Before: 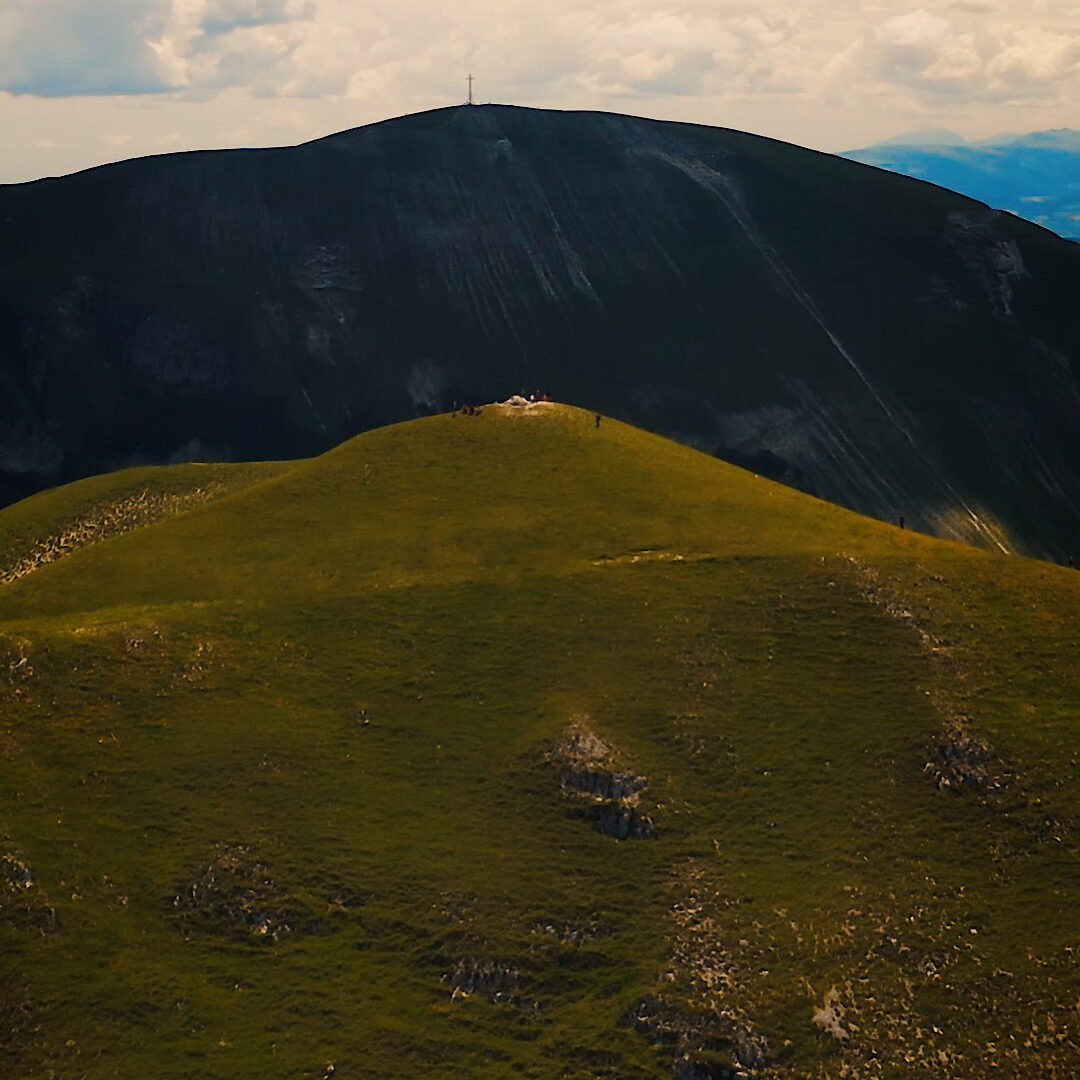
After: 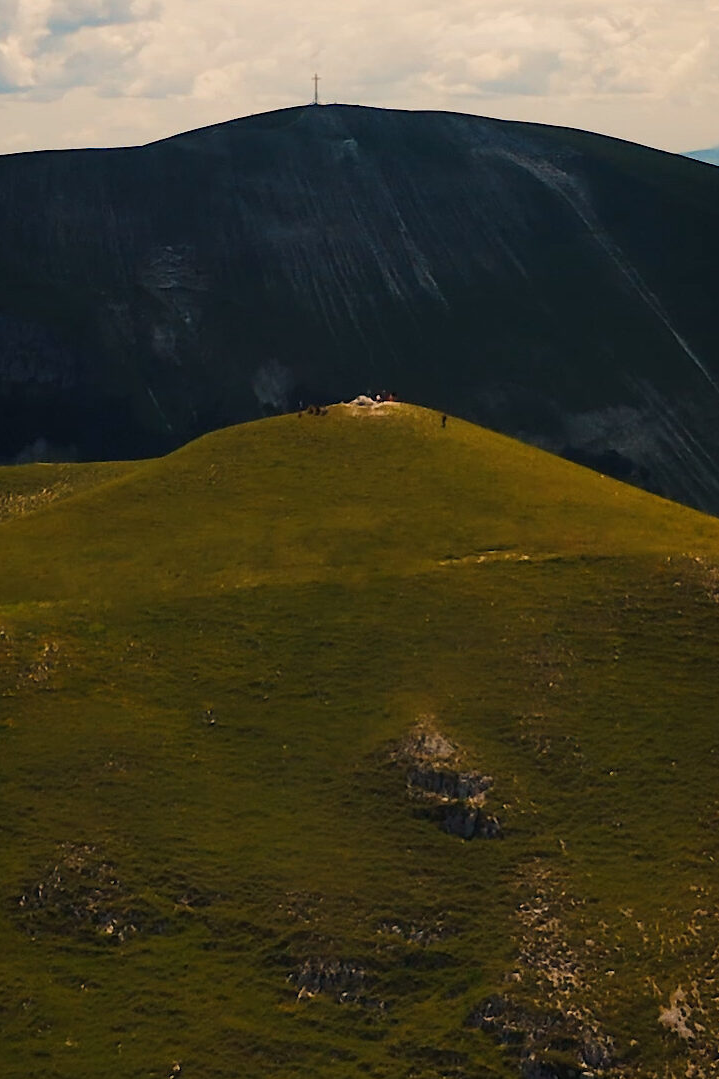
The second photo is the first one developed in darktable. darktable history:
crop and rotate: left 14.292%, right 19.112%
